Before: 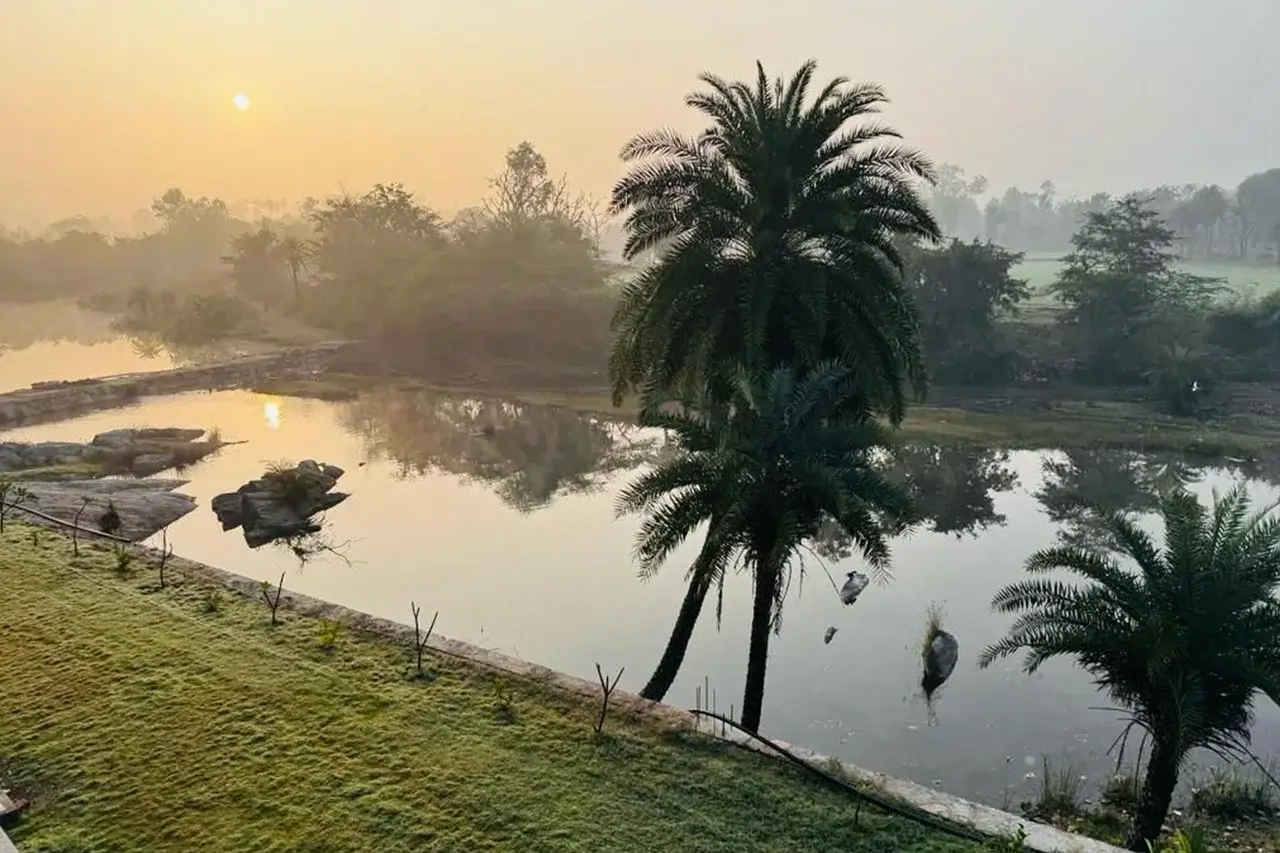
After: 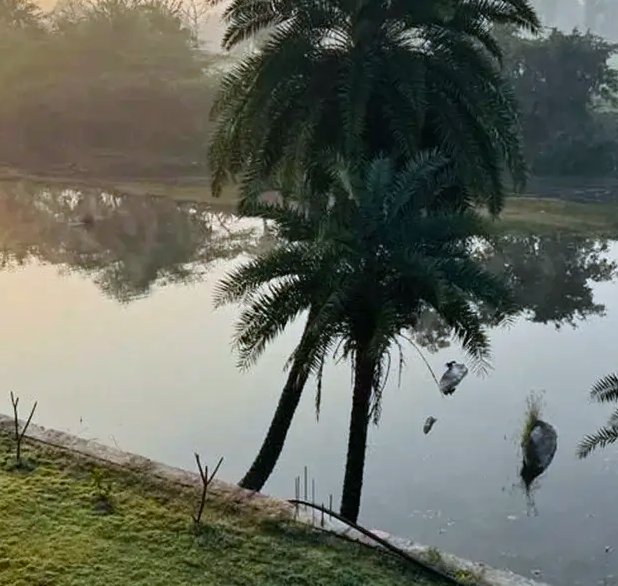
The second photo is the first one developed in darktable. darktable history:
crop: left 31.379%, top 24.658%, right 20.326%, bottom 6.628%
white balance: red 0.967, blue 1.049
contrast brightness saturation: saturation 0.13
